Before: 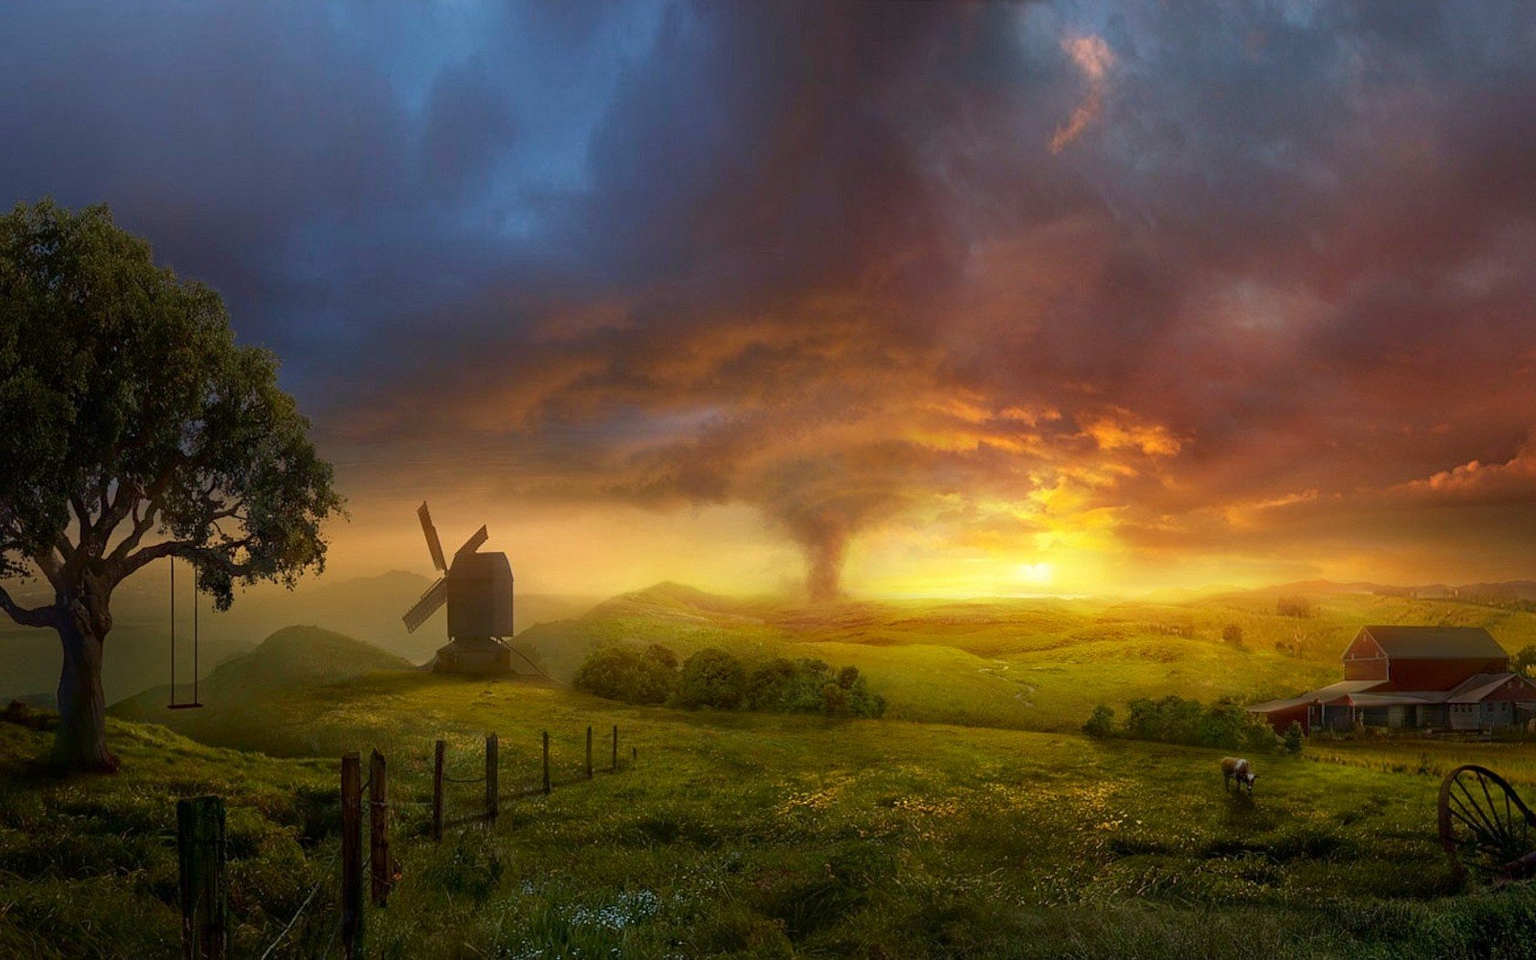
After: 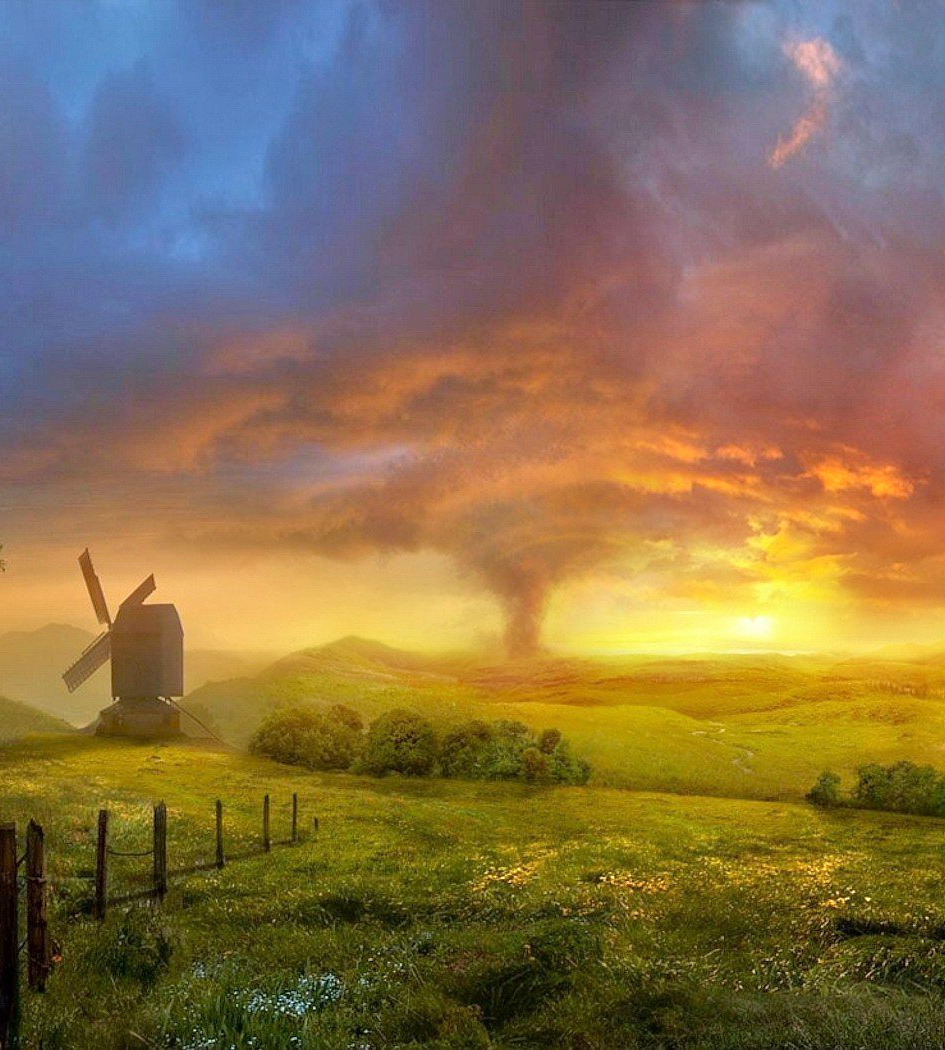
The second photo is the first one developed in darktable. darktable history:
crop and rotate: left 22.516%, right 21.234%
white balance: red 0.98, blue 1.034
tone equalizer: -7 EV 0.15 EV, -6 EV 0.6 EV, -5 EV 1.15 EV, -4 EV 1.33 EV, -3 EV 1.15 EV, -2 EV 0.6 EV, -1 EV 0.15 EV, mask exposure compensation -0.5 EV
